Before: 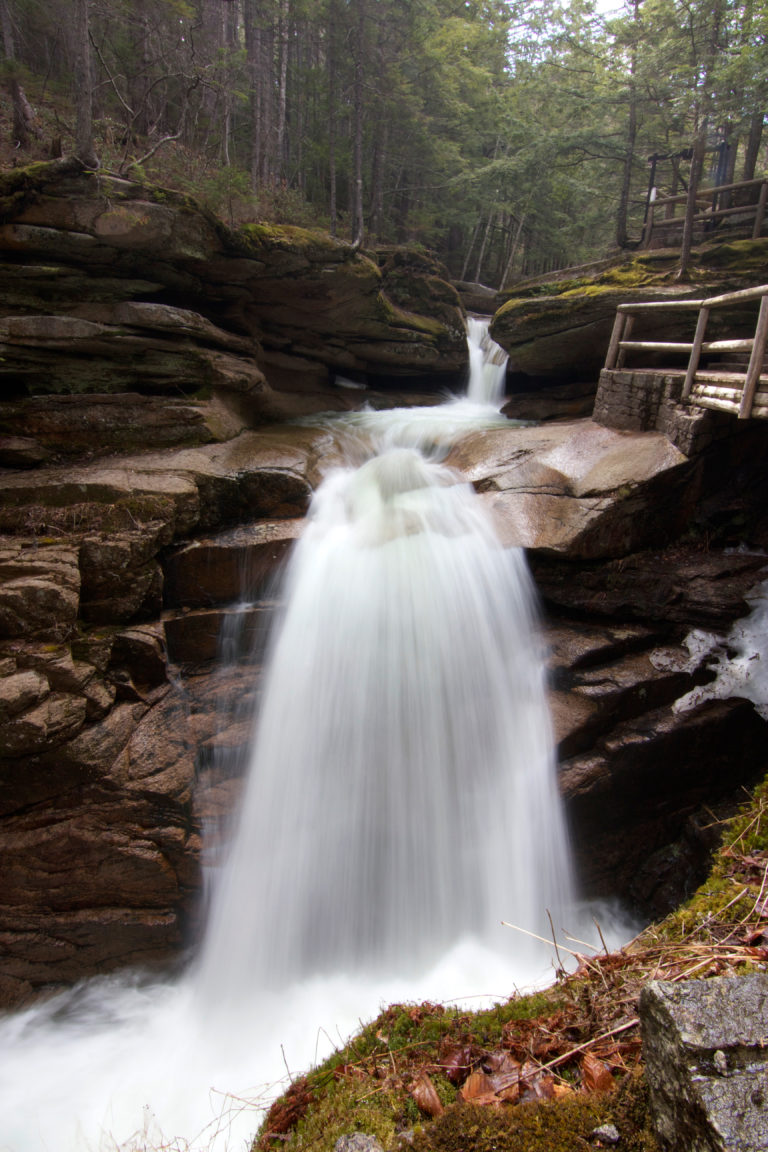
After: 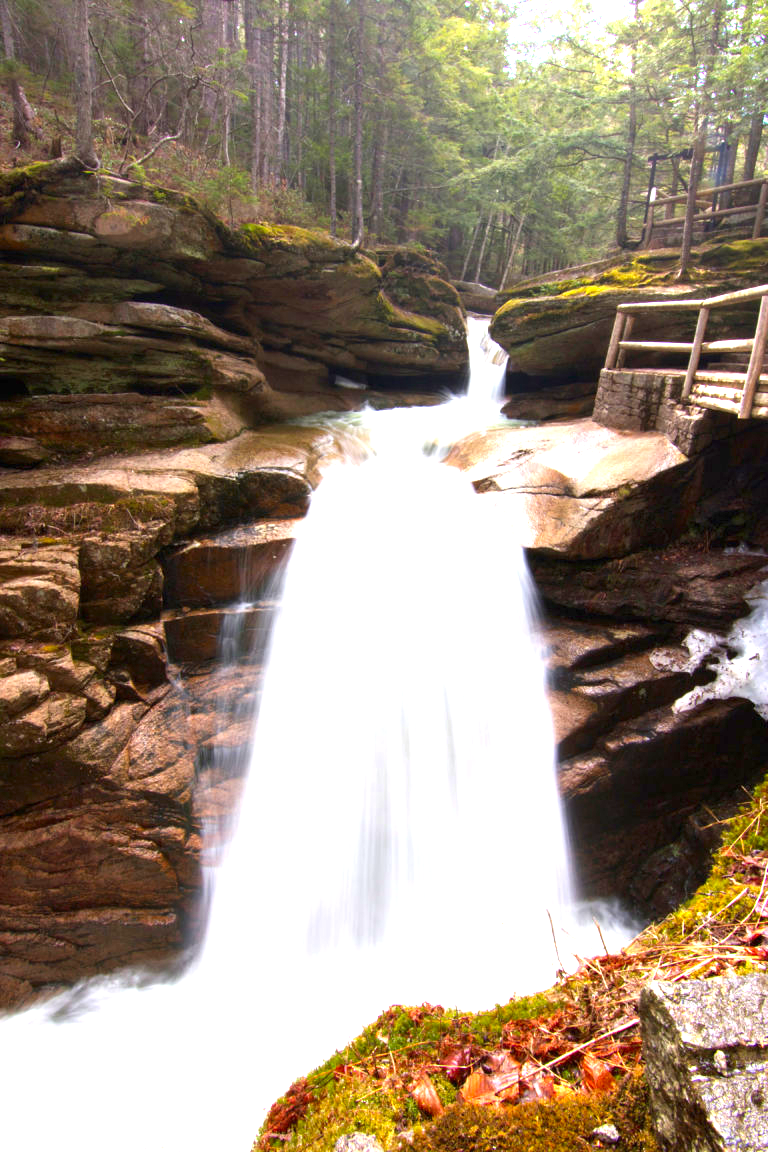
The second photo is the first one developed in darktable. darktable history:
contrast brightness saturation: brightness -0.02, saturation 0.35
exposure: black level correction 0, exposure 1.625 EV, compensate exposure bias true, compensate highlight preservation false
